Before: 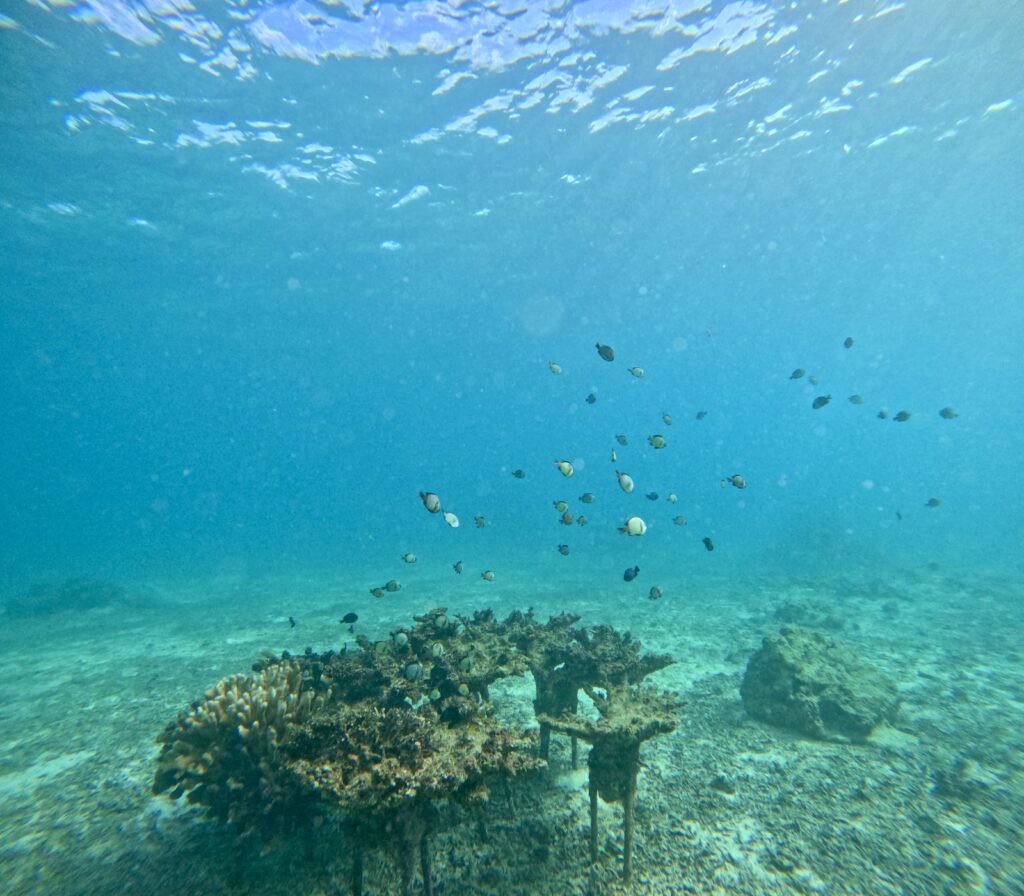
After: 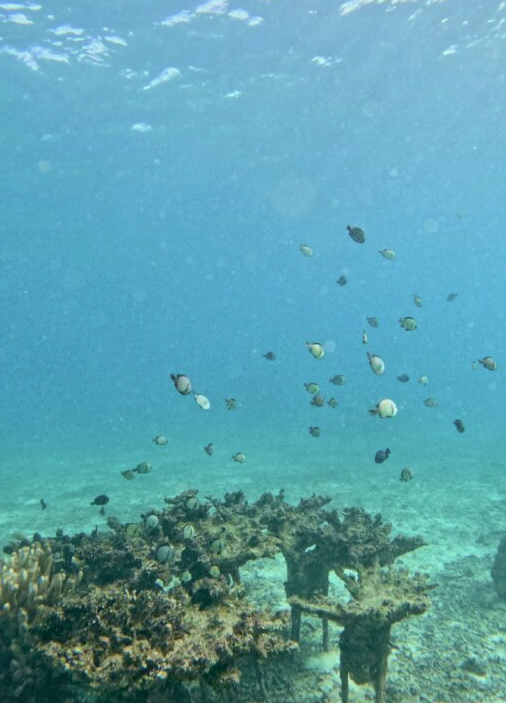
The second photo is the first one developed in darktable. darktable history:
tone curve: curves: ch0 [(0, 0.013) (0.036, 0.035) (0.274, 0.288) (0.504, 0.536) (0.844, 0.84) (1, 0.97)]; ch1 [(0, 0) (0.389, 0.403) (0.462, 0.48) (0.499, 0.5) (0.524, 0.529) (0.567, 0.603) (0.626, 0.651) (0.749, 0.781) (1, 1)]; ch2 [(0, 0) (0.464, 0.478) (0.5, 0.501) (0.533, 0.539) (0.599, 0.6) (0.704, 0.732) (1, 1)], color space Lab, independent channels, preserve colors none
tone equalizer: on, module defaults
exposure: black level correction 0.005, exposure 0.014 EV, compensate highlight preservation false
crop and rotate: angle 0.02°, left 24.353%, top 13.219%, right 26.156%, bottom 8.224%
